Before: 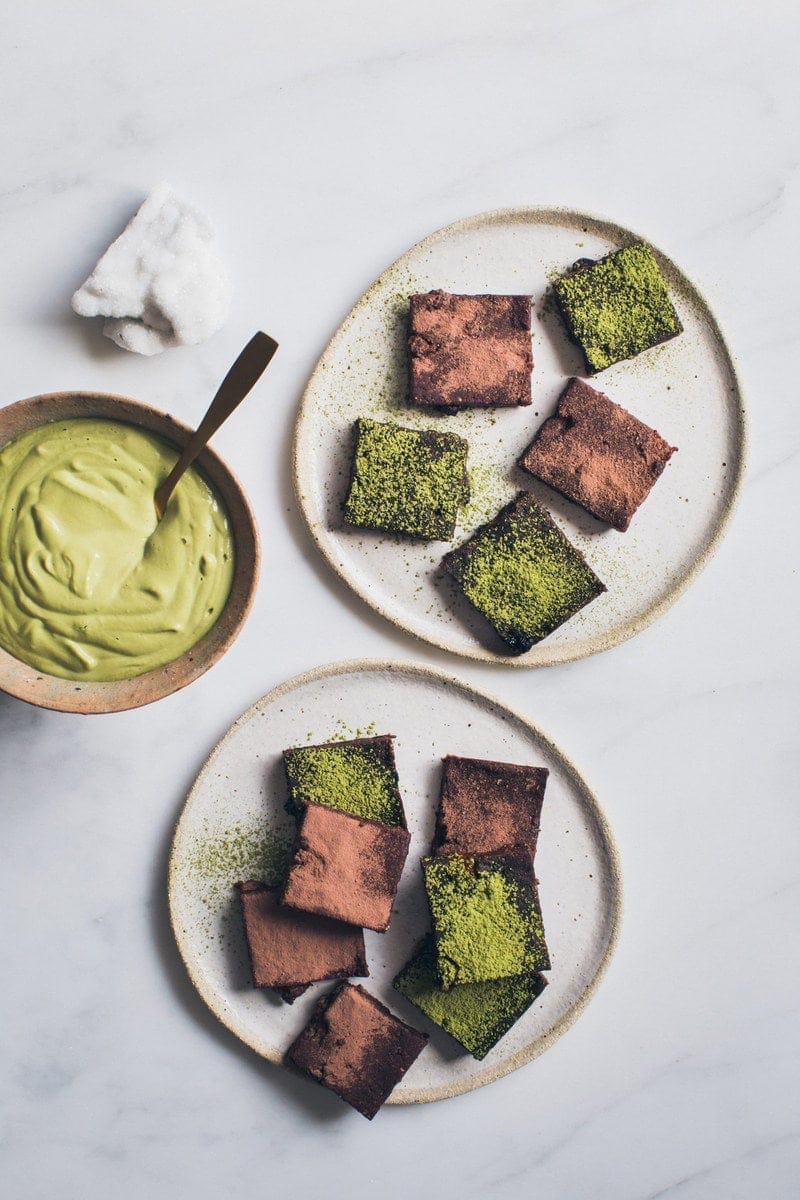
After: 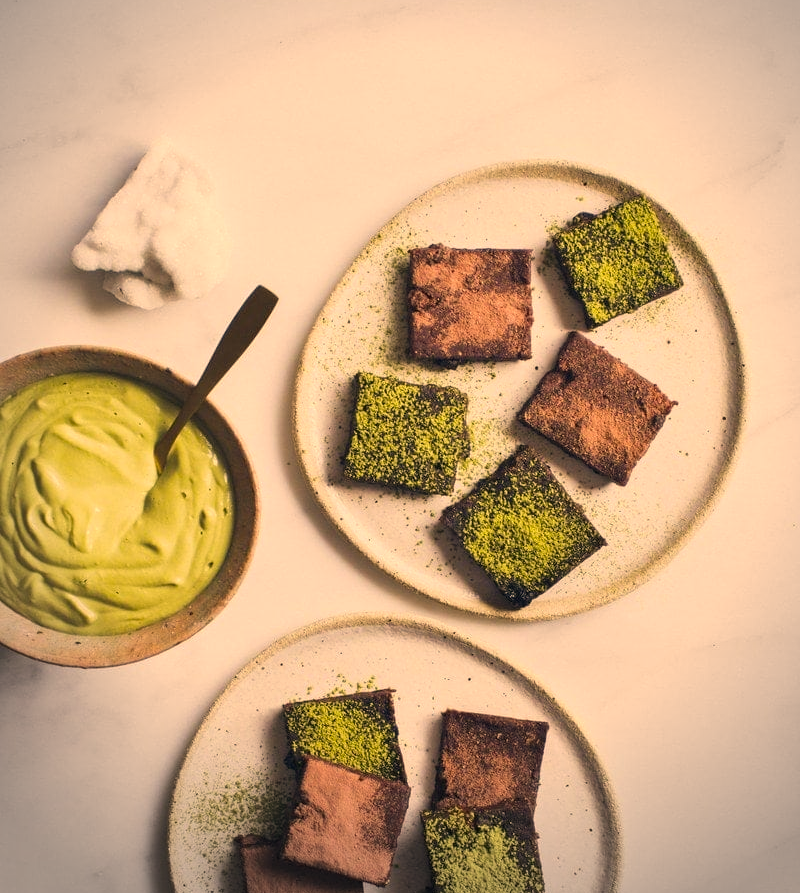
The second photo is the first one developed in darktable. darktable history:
crop: top 3.902%, bottom 21.62%
color correction: highlights a* 14.91, highlights b* 31.24
vignetting: center (0.041, -0.093)
tone curve: curves: ch0 [(0, 0) (0.584, 0.595) (1, 1)], color space Lab, linked channels, preserve colors none
